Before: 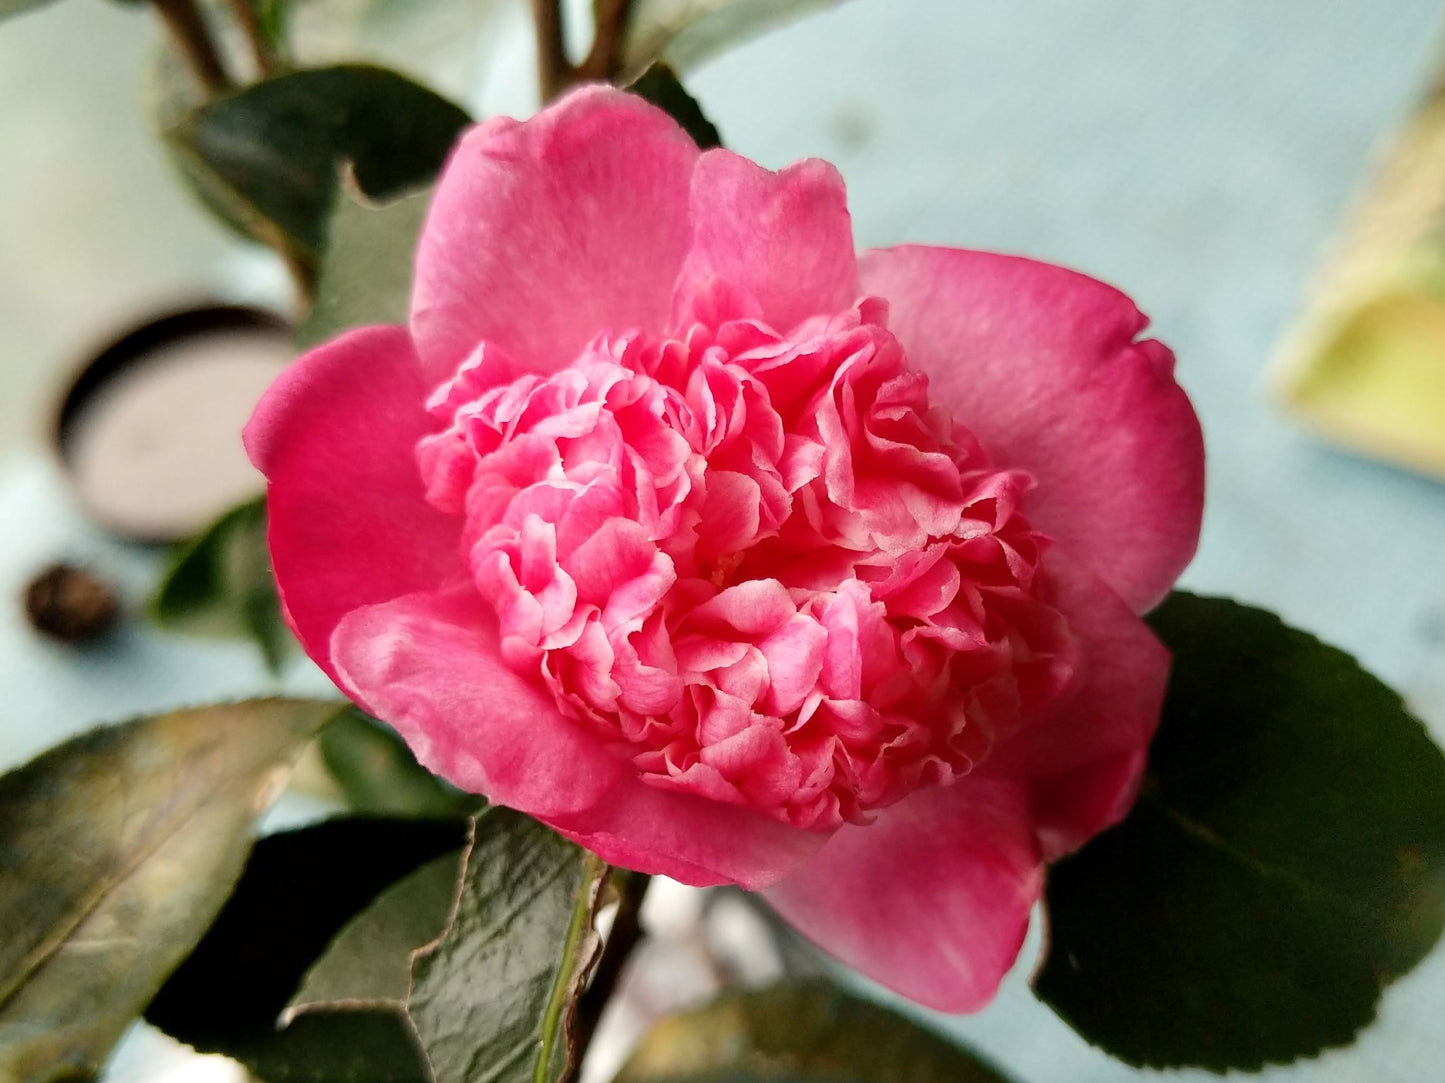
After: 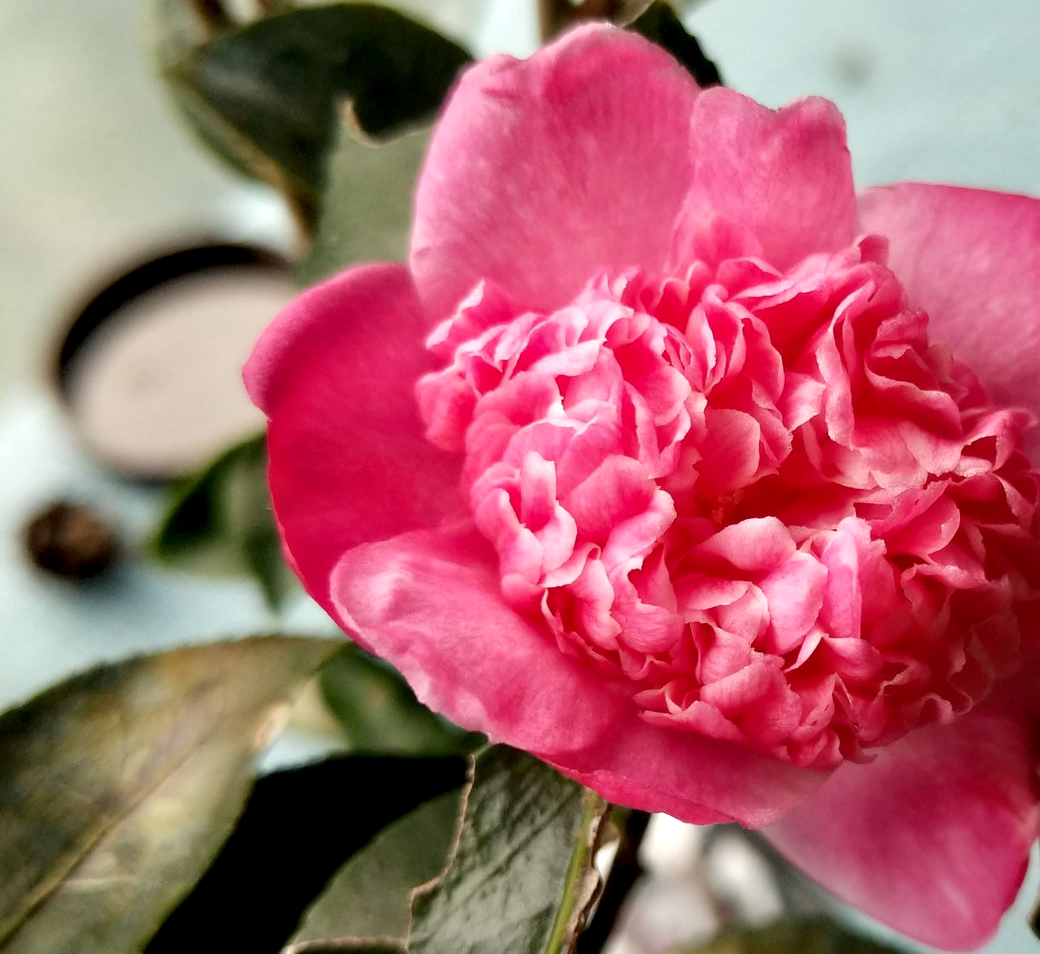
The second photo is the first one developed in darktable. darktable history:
crop: top 5.803%, right 27.864%, bottom 5.804%
contrast equalizer: y [[0.514, 0.573, 0.581, 0.508, 0.5, 0.5], [0.5 ×6], [0.5 ×6], [0 ×6], [0 ×6]], mix 0.79
